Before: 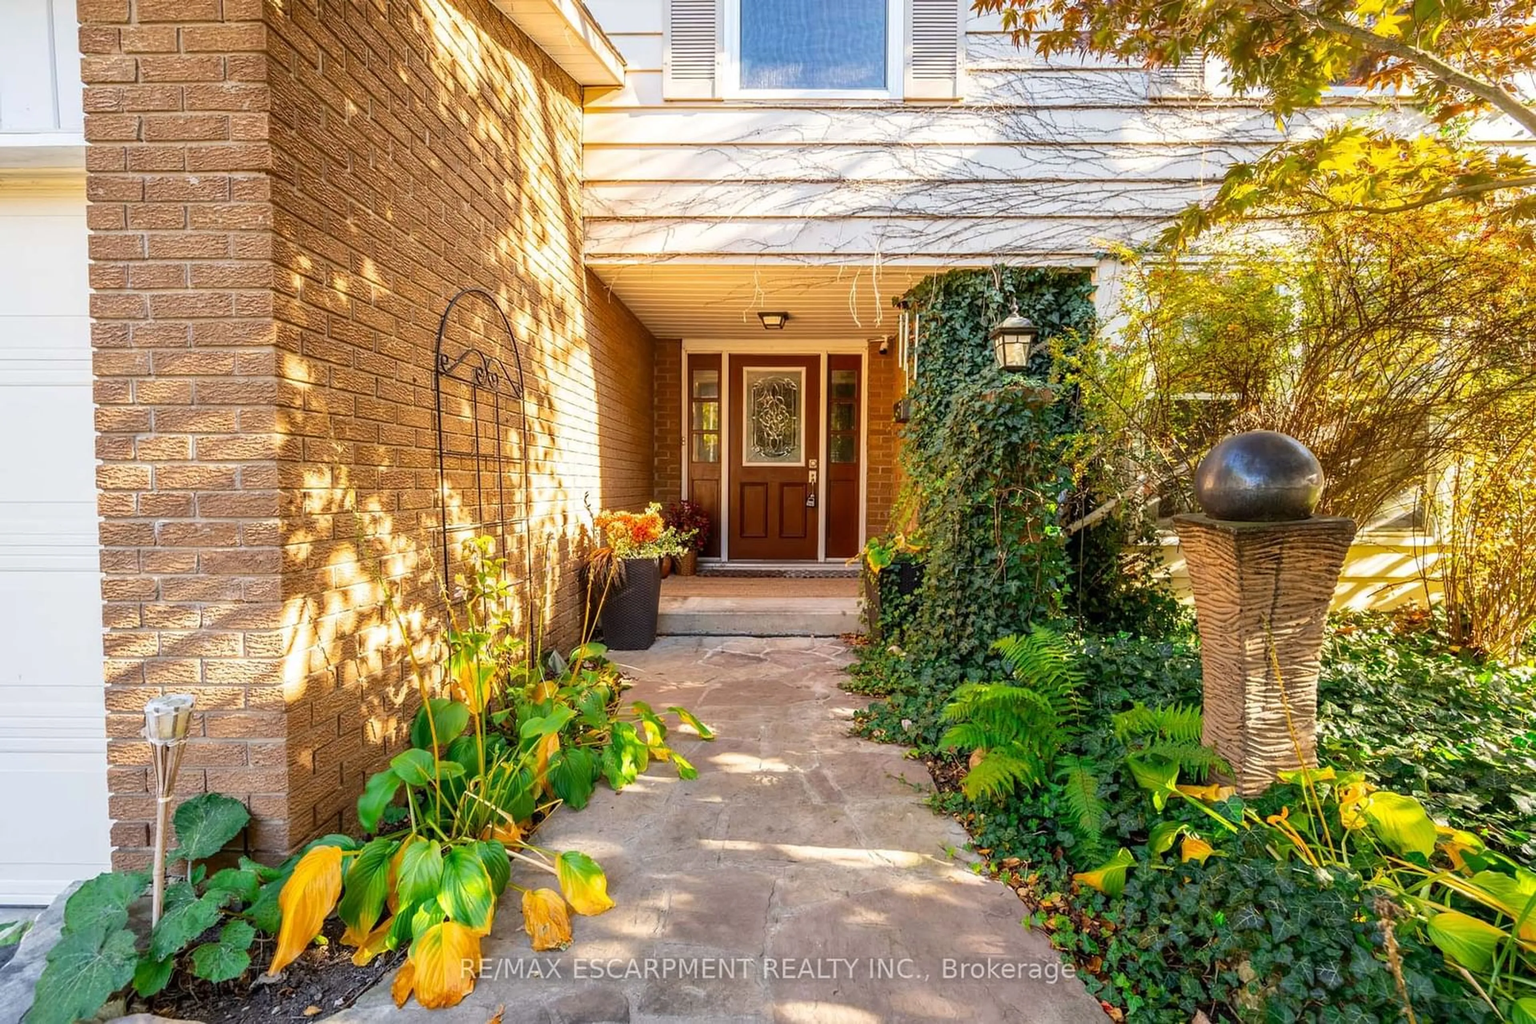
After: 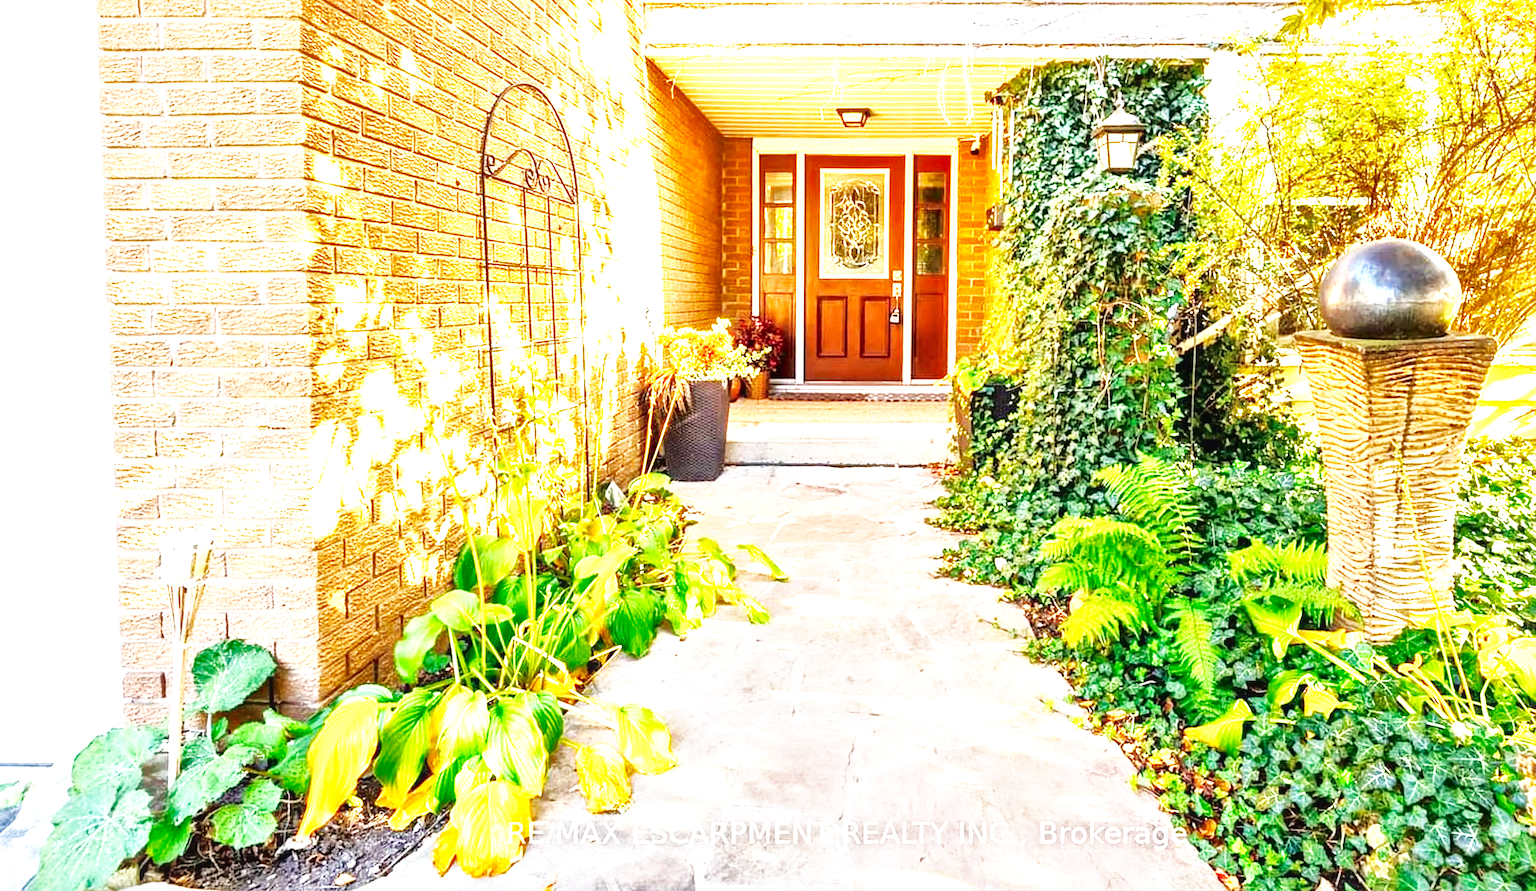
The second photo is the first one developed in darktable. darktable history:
tone curve: curves: ch0 [(0, 0) (0.003, 0.039) (0.011, 0.041) (0.025, 0.048) (0.044, 0.065) (0.069, 0.084) (0.1, 0.104) (0.136, 0.137) (0.177, 0.19) (0.224, 0.245) (0.277, 0.32) (0.335, 0.409) (0.399, 0.496) (0.468, 0.58) (0.543, 0.656) (0.623, 0.733) (0.709, 0.796) (0.801, 0.852) (0.898, 0.93) (1, 1)], color space Lab, independent channels, preserve colors none
crop: top 20.944%, right 9.363%, bottom 0.207%
base curve: curves: ch0 [(0, 0) (0.007, 0.004) (0.027, 0.03) (0.046, 0.07) (0.207, 0.54) (0.442, 0.872) (0.673, 0.972) (1, 1)], preserve colors none
shadows and highlights: on, module defaults
local contrast: mode bilateral grid, contrast 25, coarseness 47, detail 152%, midtone range 0.2
exposure: black level correction 0, exposure 1.2 EV, compensate exposure bias true, compensate highlight preservation false
contrast brightness saturation: saturation -0.068
